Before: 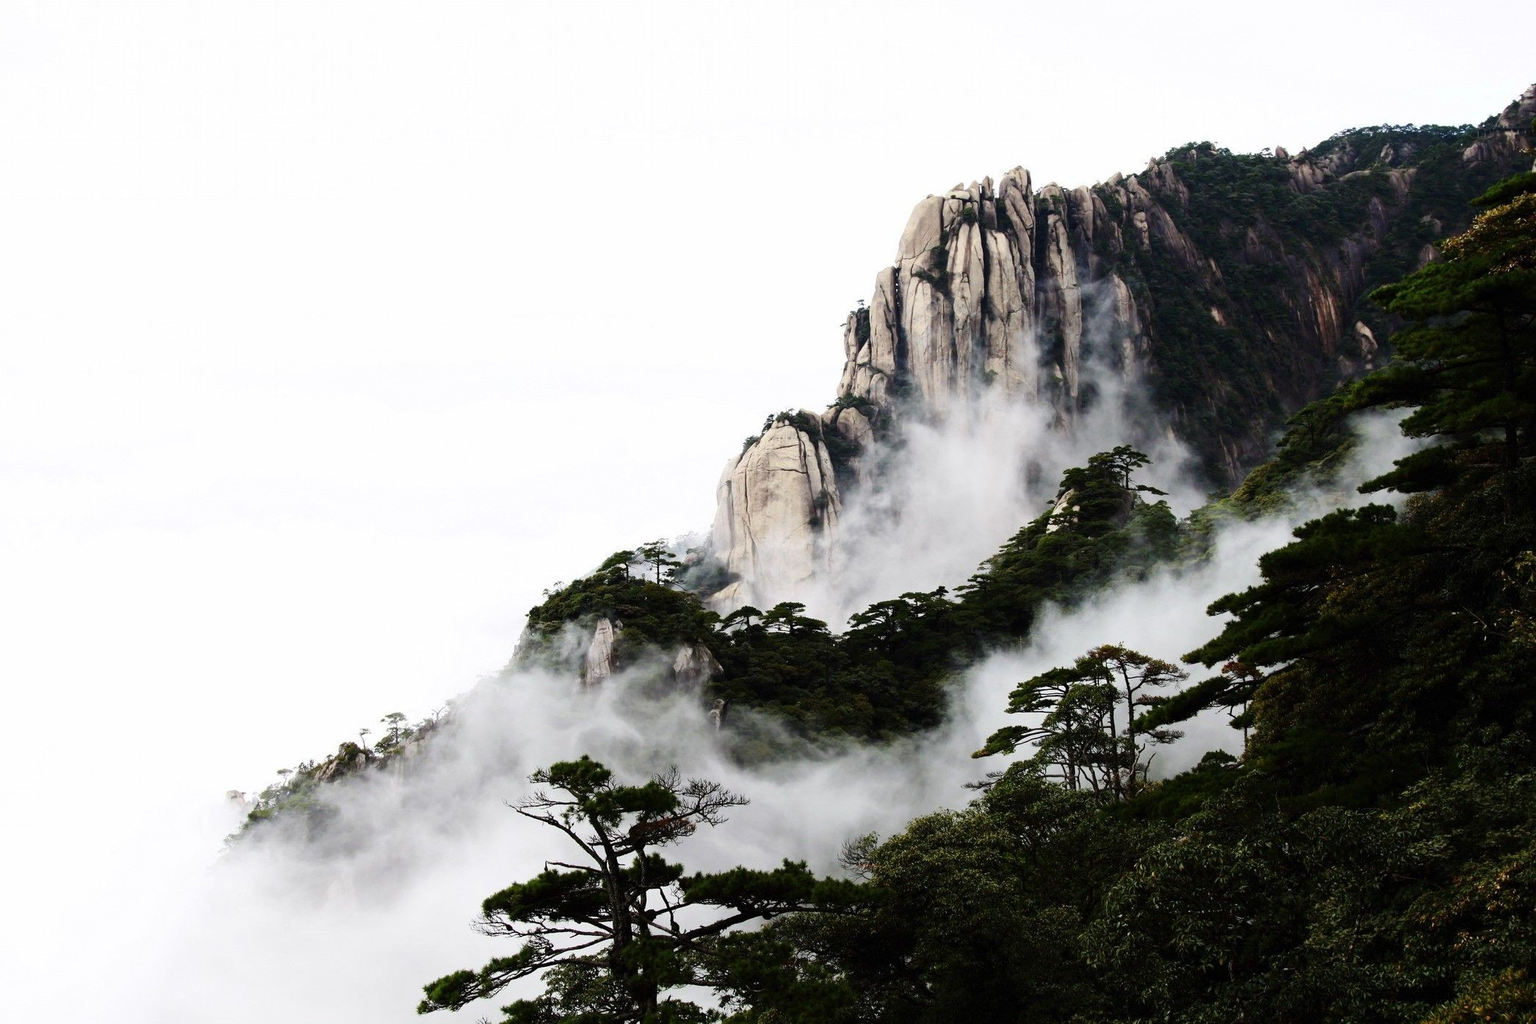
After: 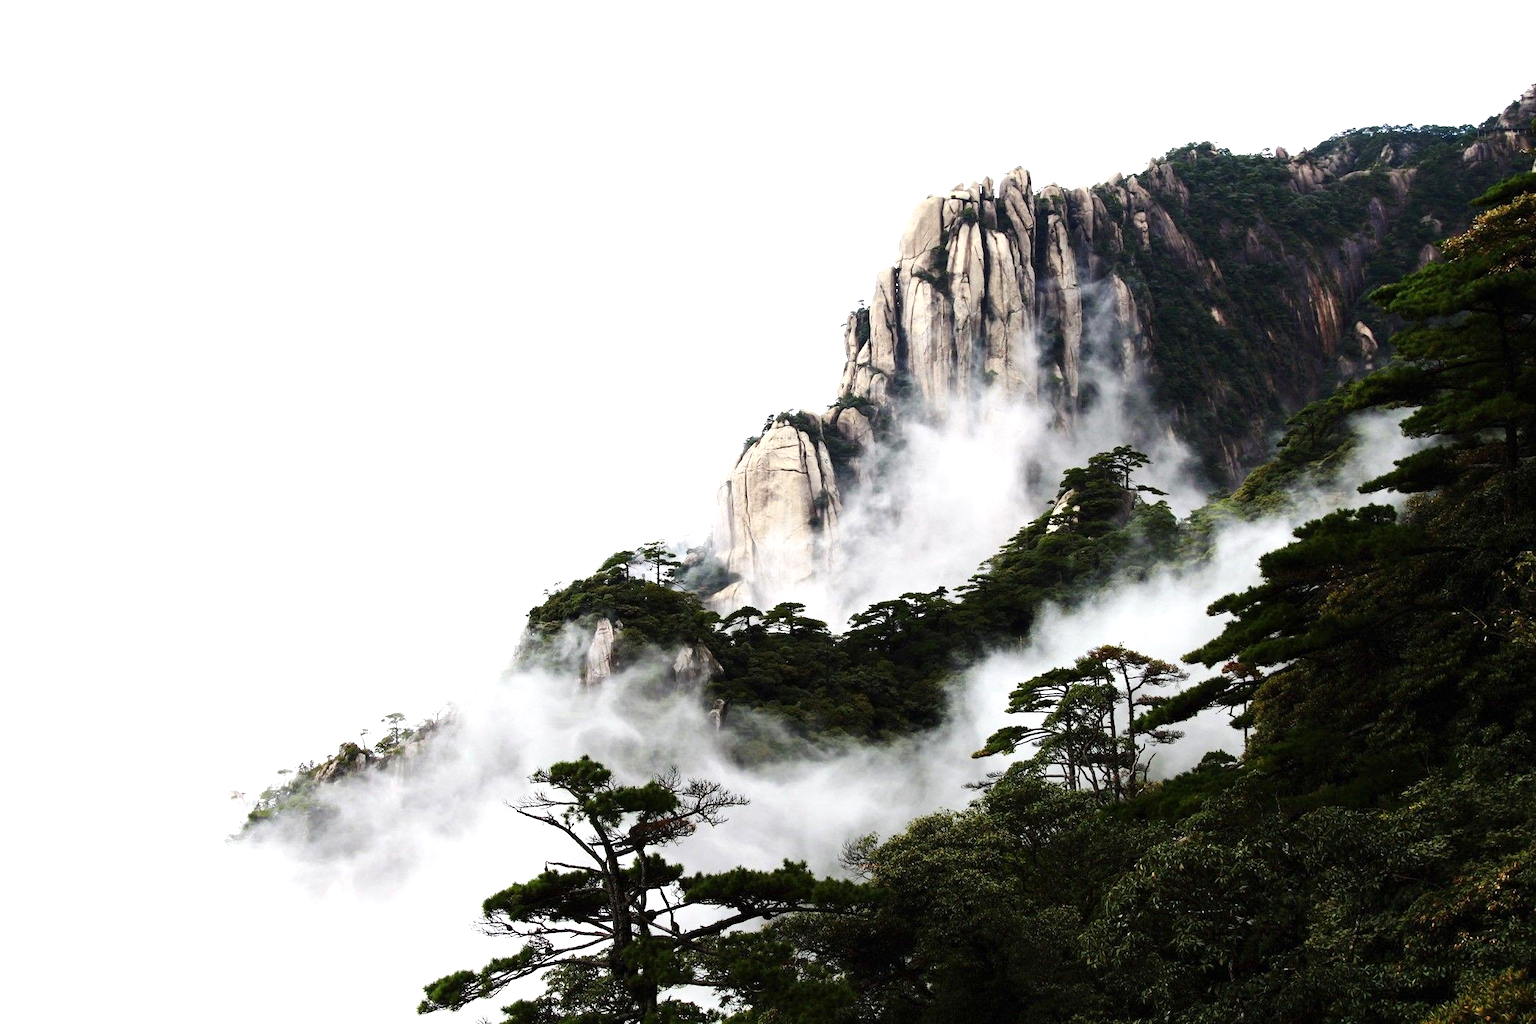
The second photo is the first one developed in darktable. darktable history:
exposure: exposure 0.51 EV, compensate highlight preservation false
